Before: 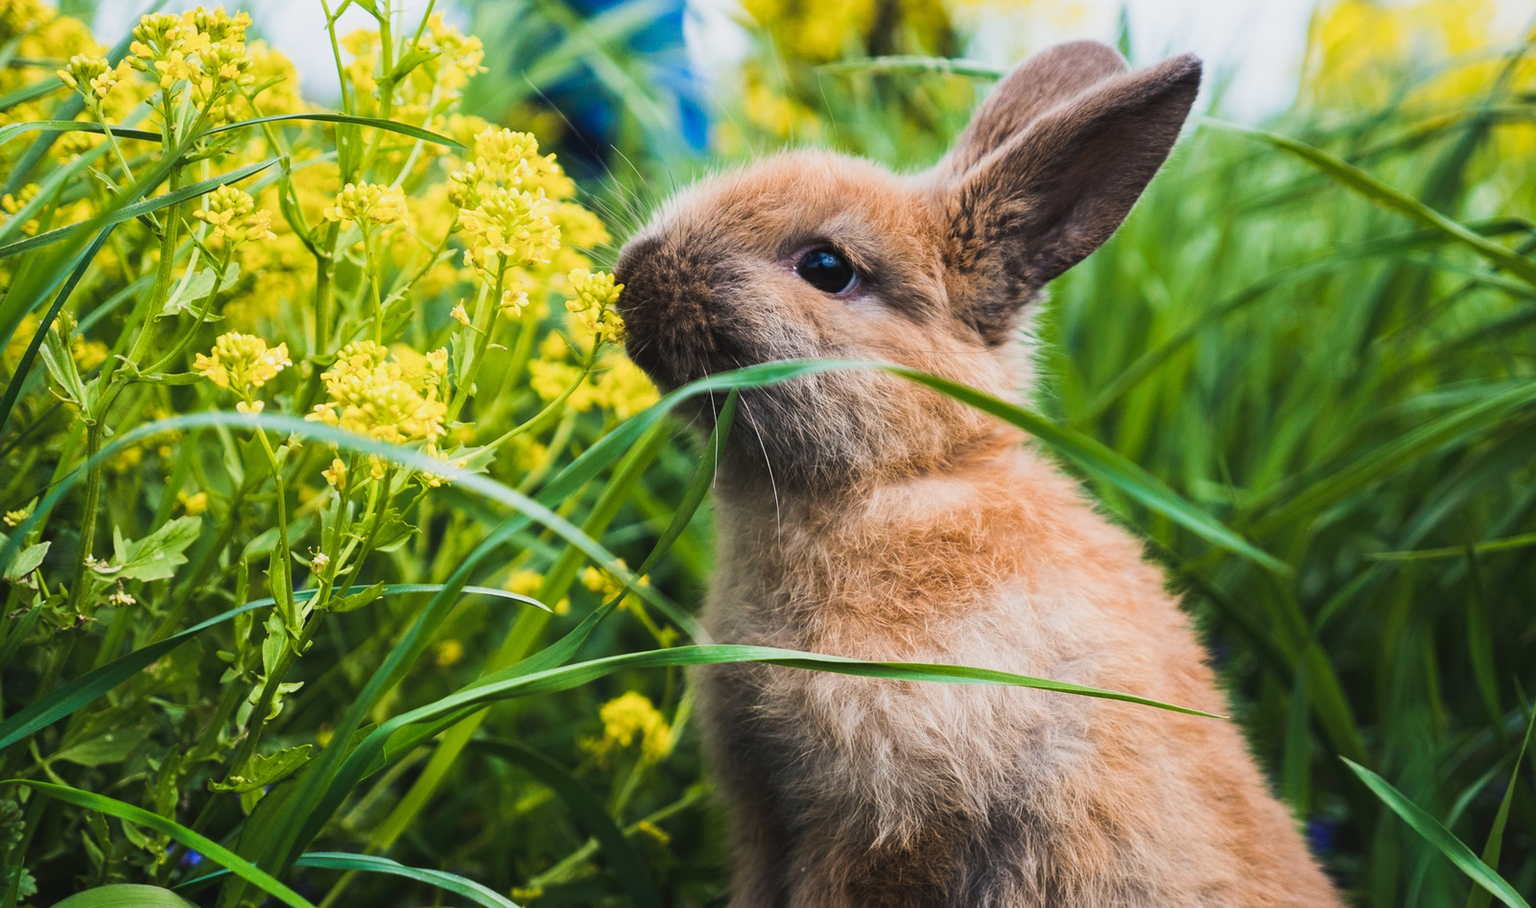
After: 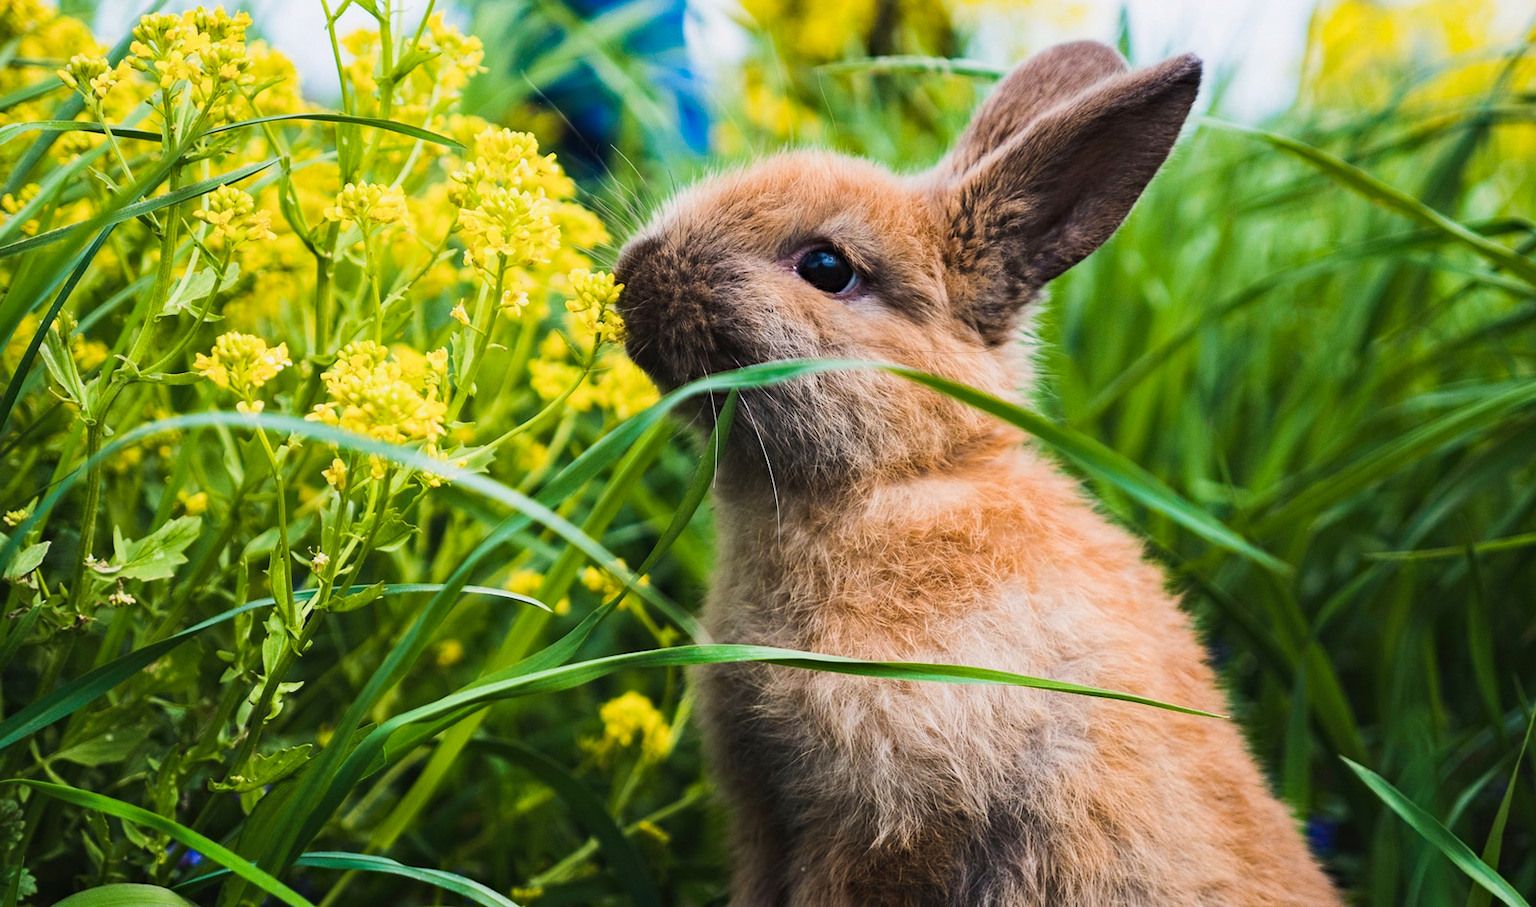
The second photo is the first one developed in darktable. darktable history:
haze removal: strength 0.29, distance 0.25, compatibility mode true, adaptive false
contrast brightness saturation: contrast 0.1, brightness 0.02, saturation 0.02
